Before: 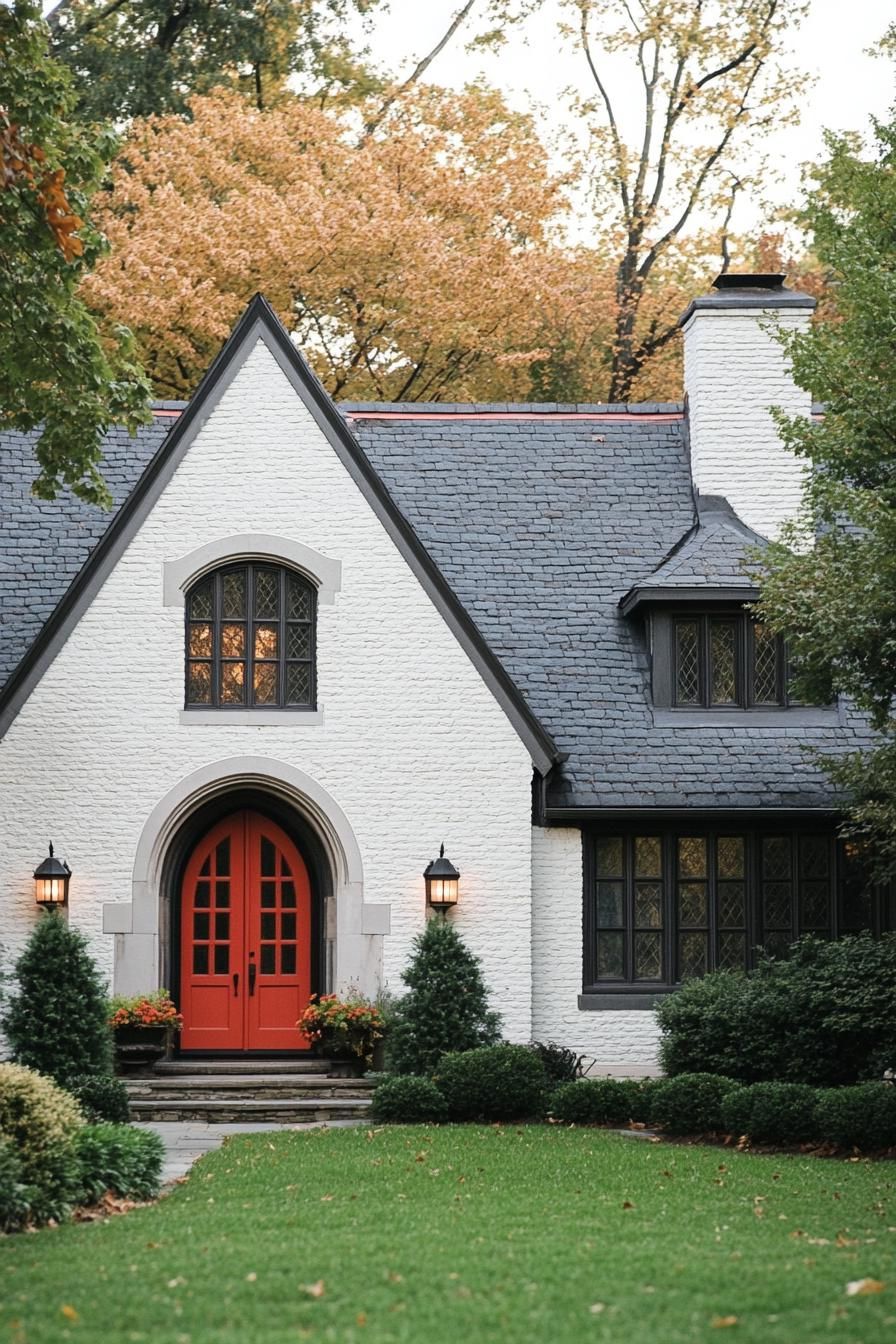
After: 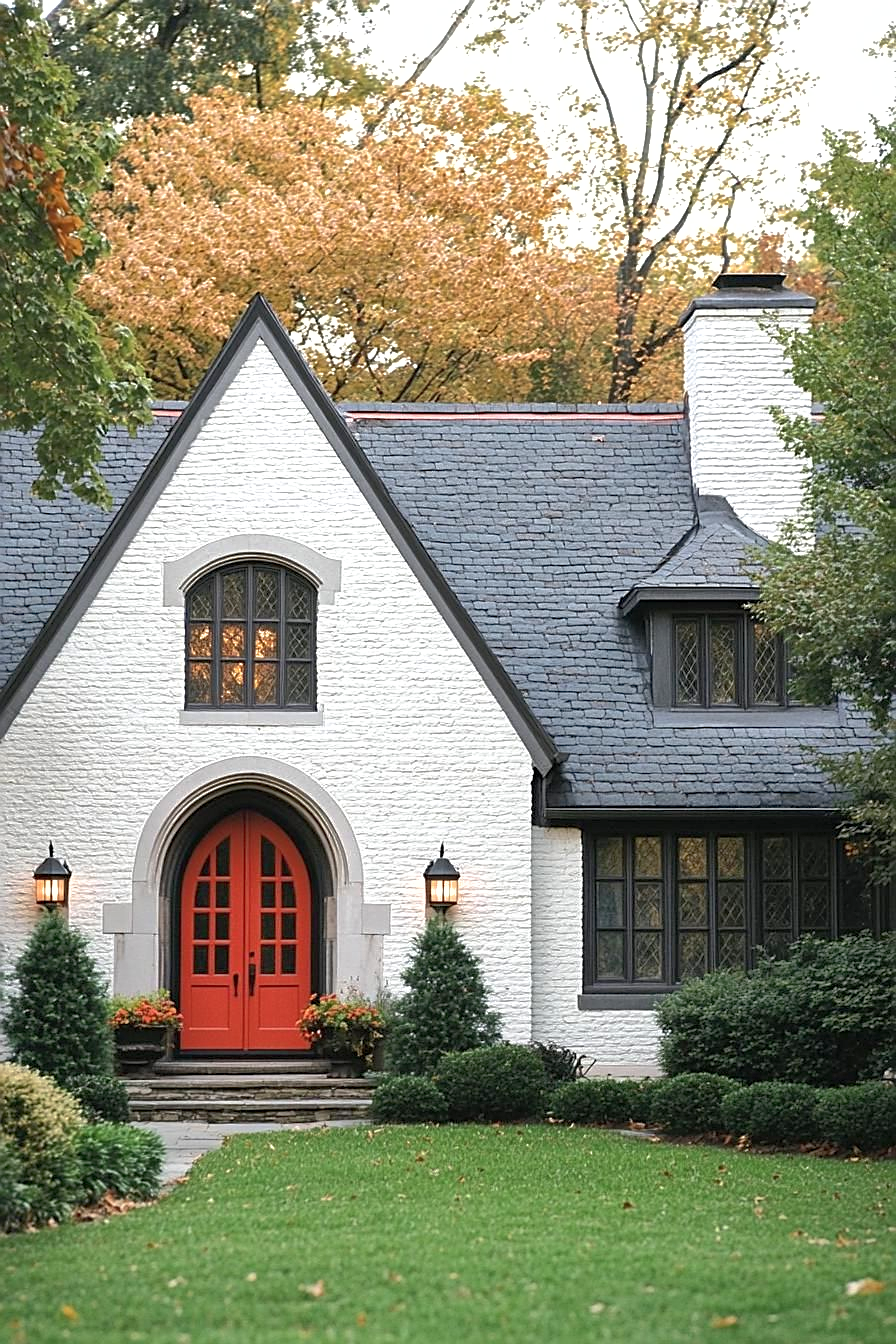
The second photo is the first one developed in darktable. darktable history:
shadows and highlights: on, module defaults
exposure: exposure 0.374 EV, compensate highlight preservation false
sharpen: on, module defaults
